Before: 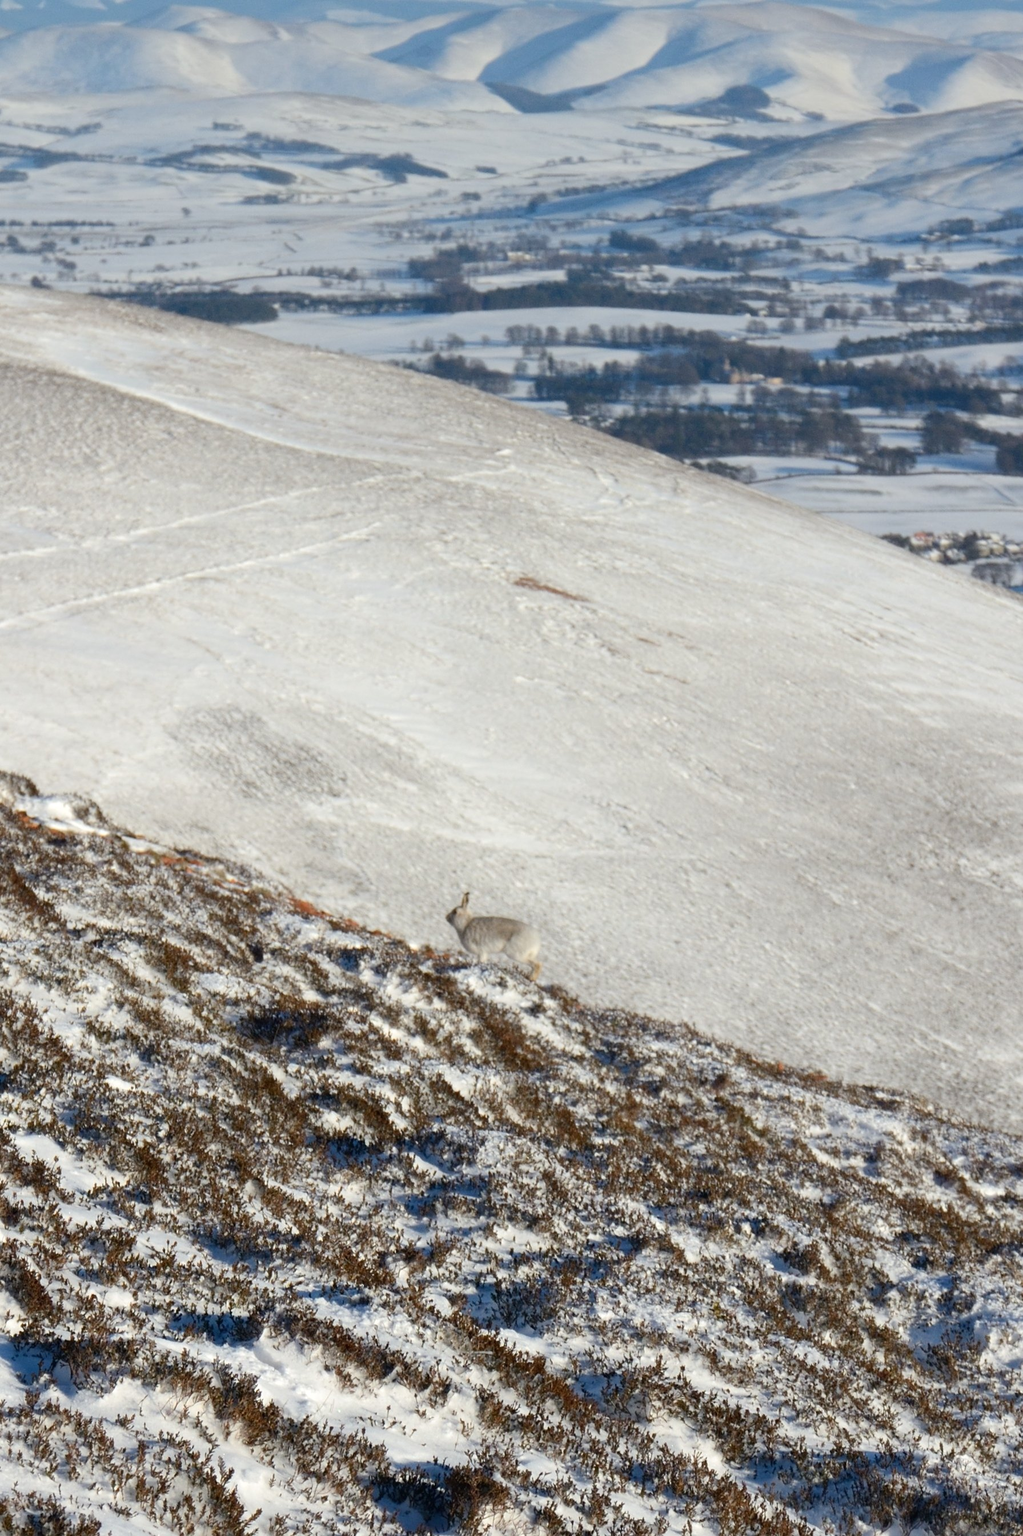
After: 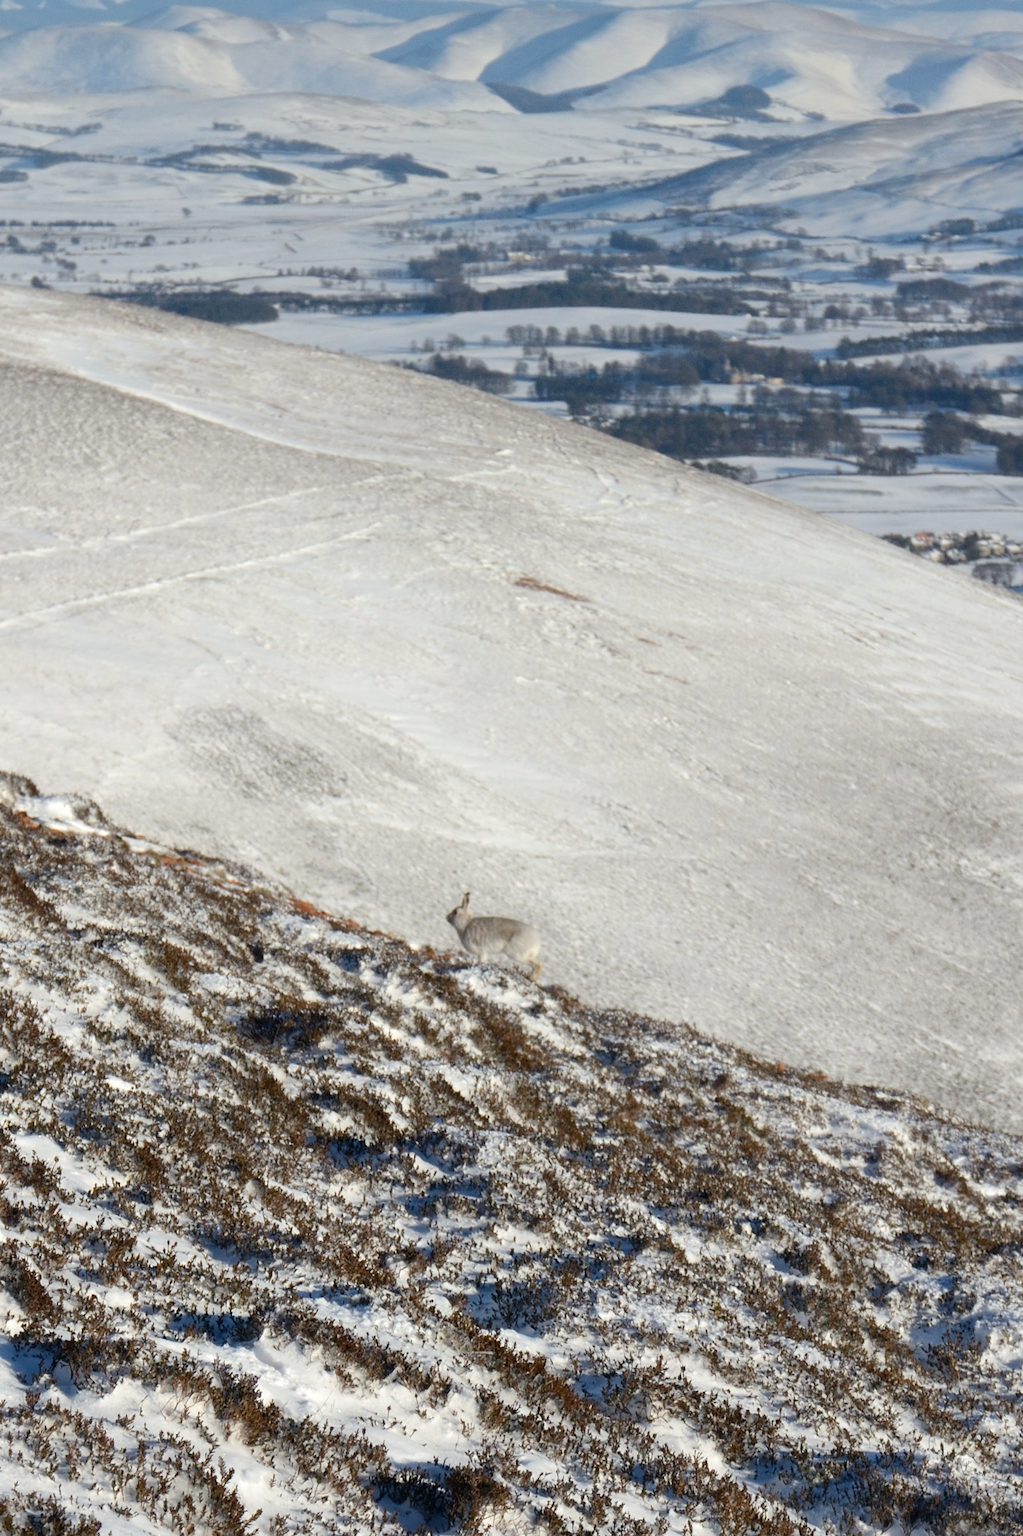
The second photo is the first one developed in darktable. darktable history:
contrast brightness saturation: saturation -0.084
